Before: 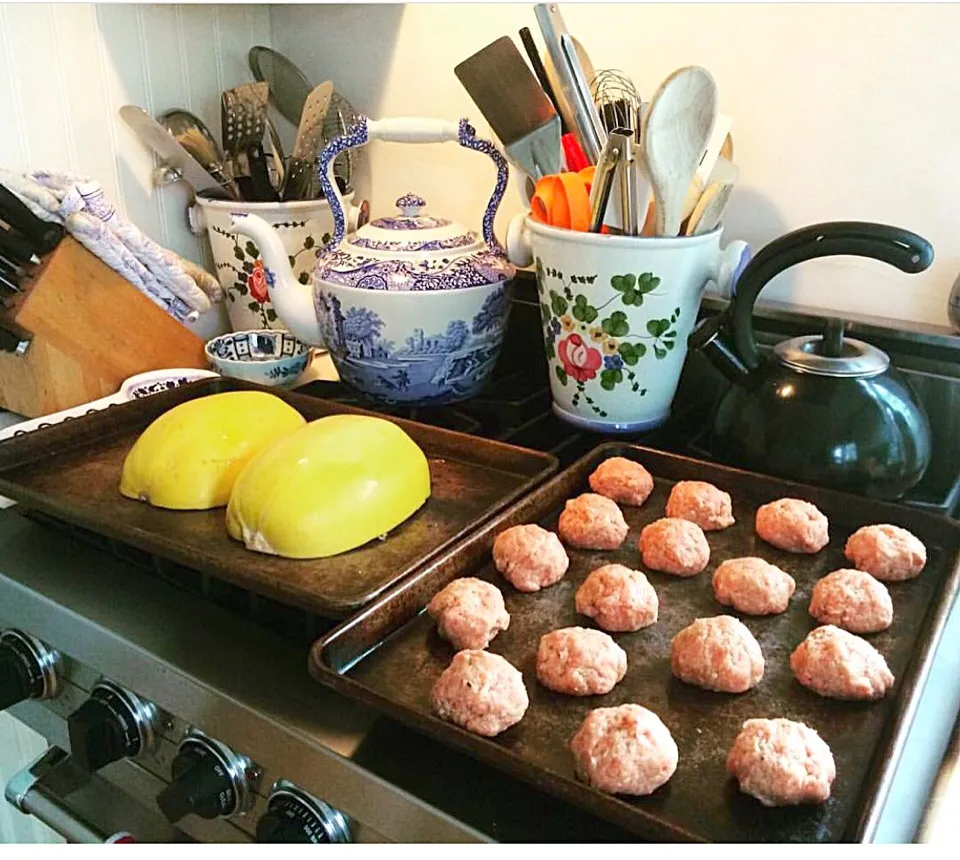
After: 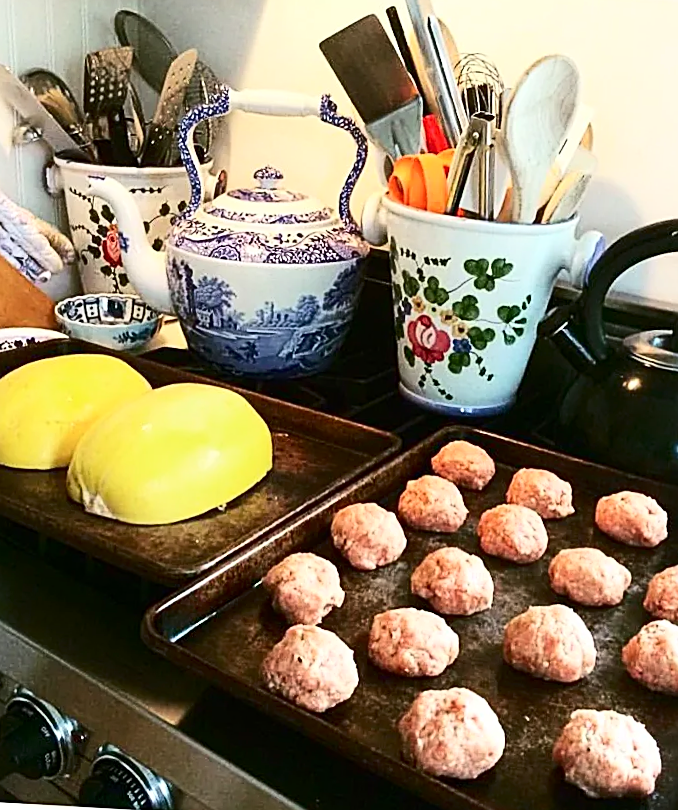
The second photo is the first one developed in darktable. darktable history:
crop and rotate: angle -3.18°, left 14.129%, top 0.044%, right 10.956%, bottom 0.078%
sharpen: amount 0.497
contrast brightness saturation: contrast 0.281
